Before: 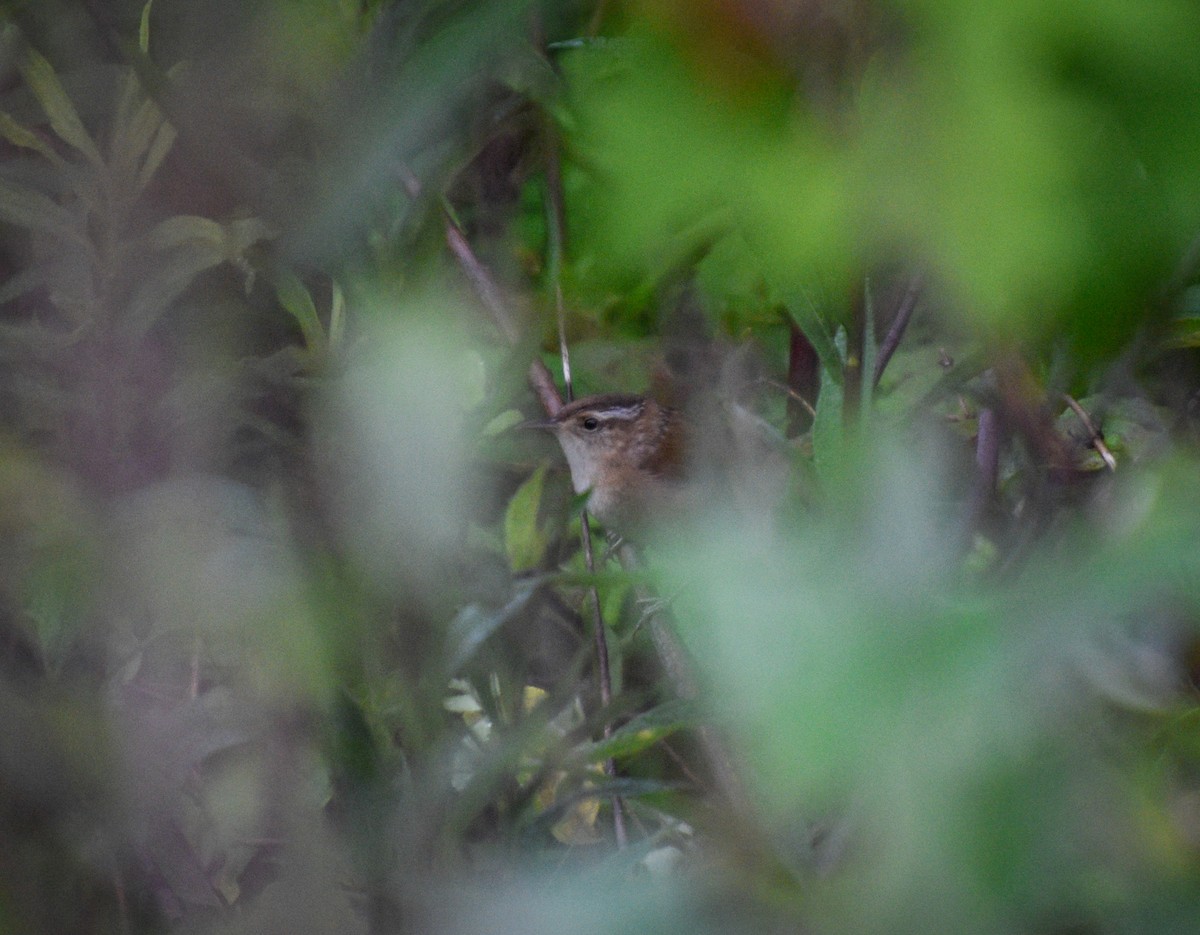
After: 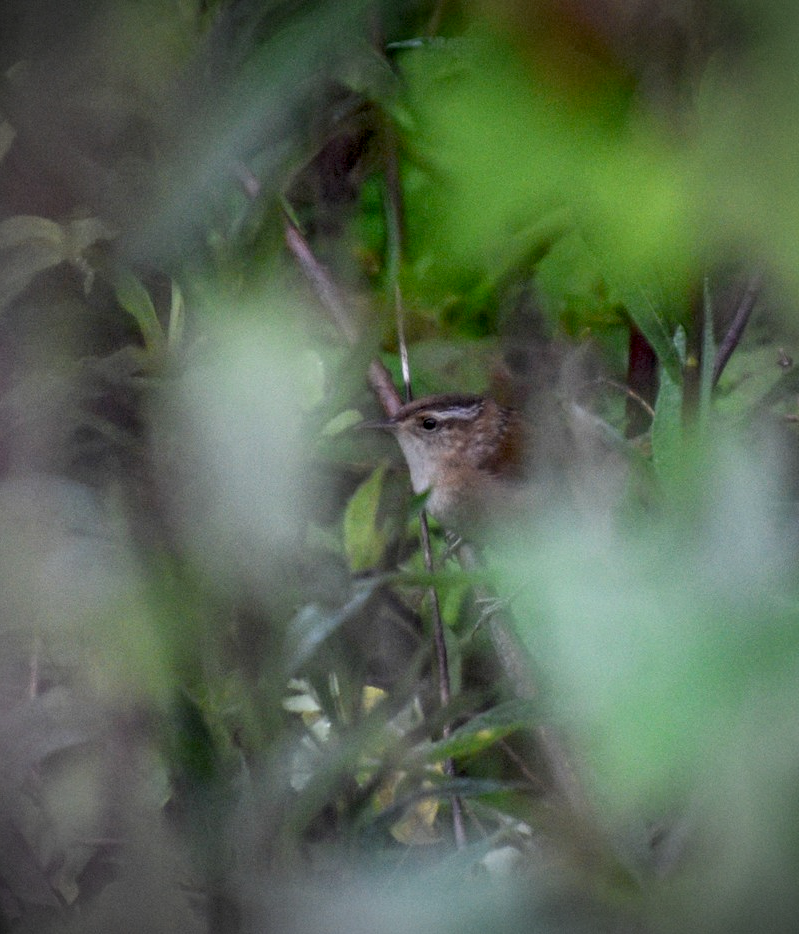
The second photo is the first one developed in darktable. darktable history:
exposure: black level correction 0.007, exposure 0.158 EV, compensate highlight preservation false
crop and rotate: left 13.429%, right 19.949%
local contrast: on, module defaults
vignetting: on, module defaults
